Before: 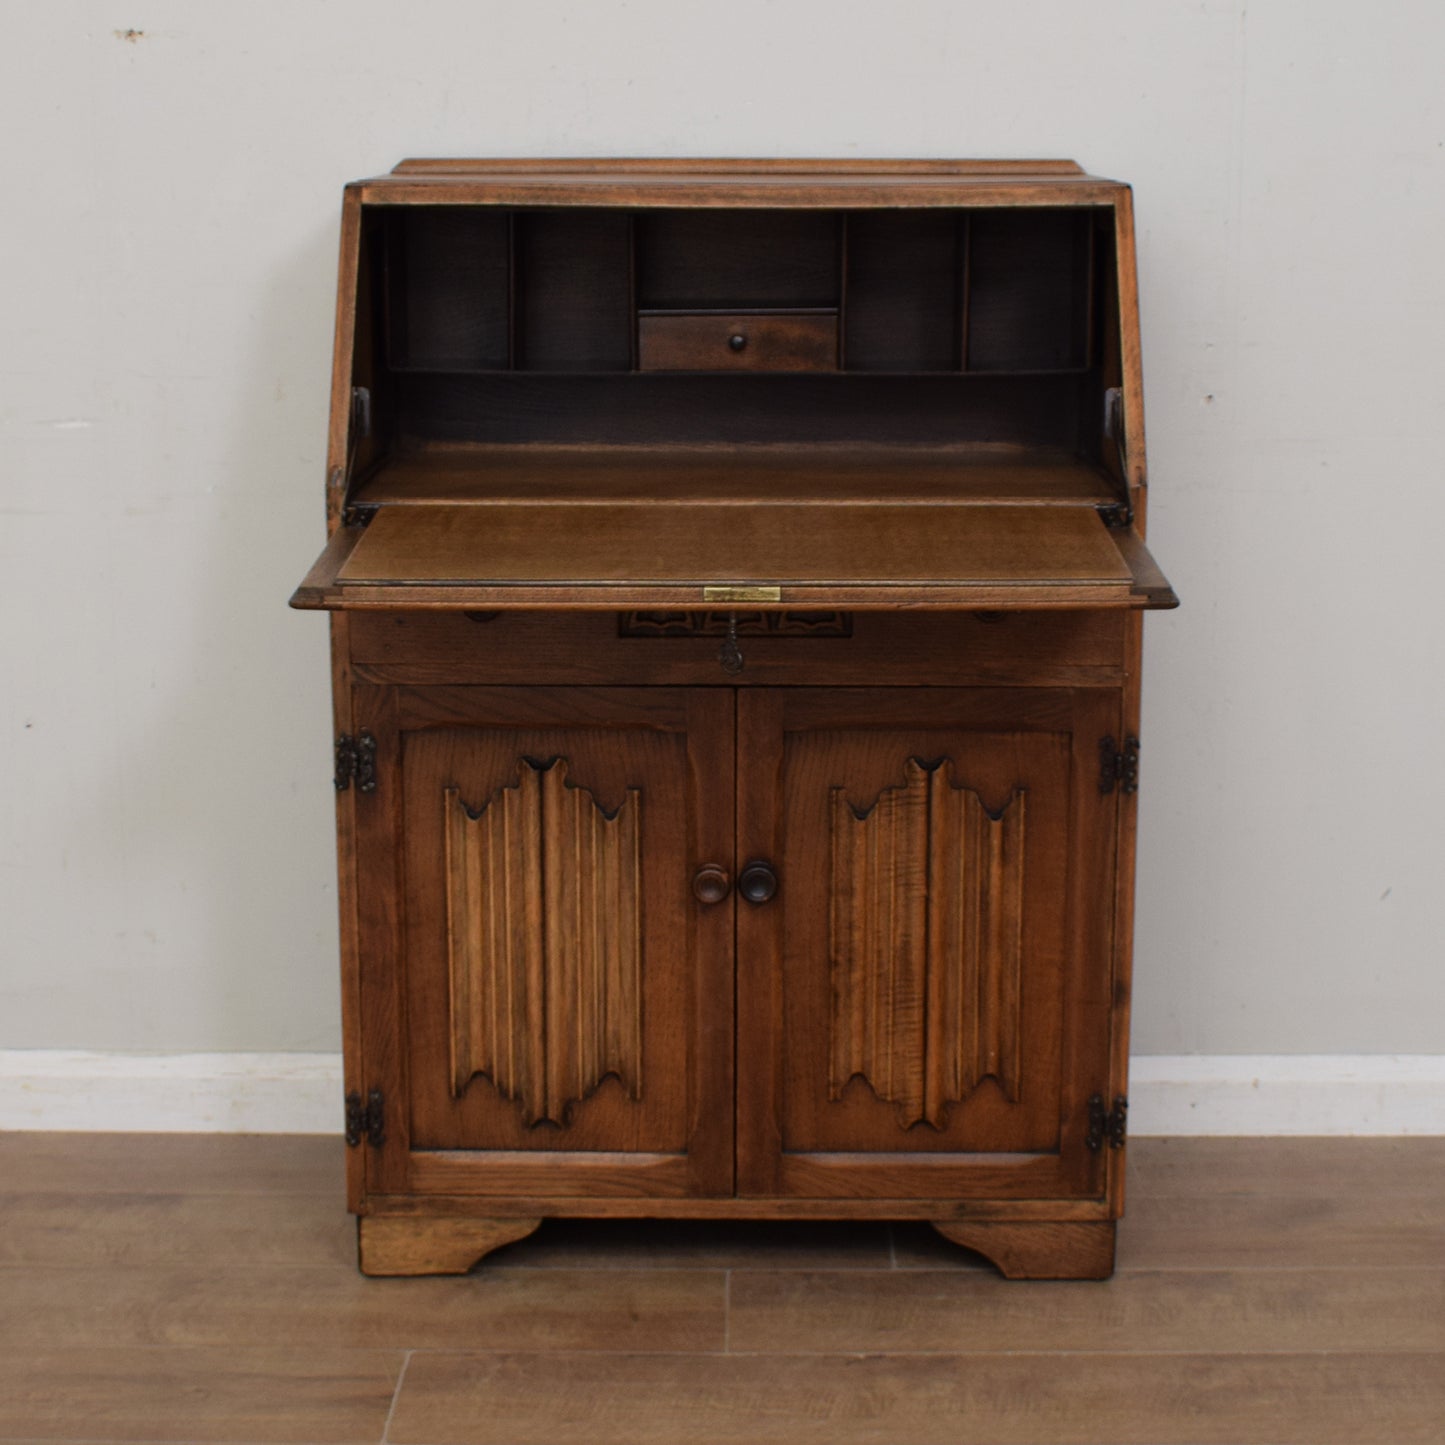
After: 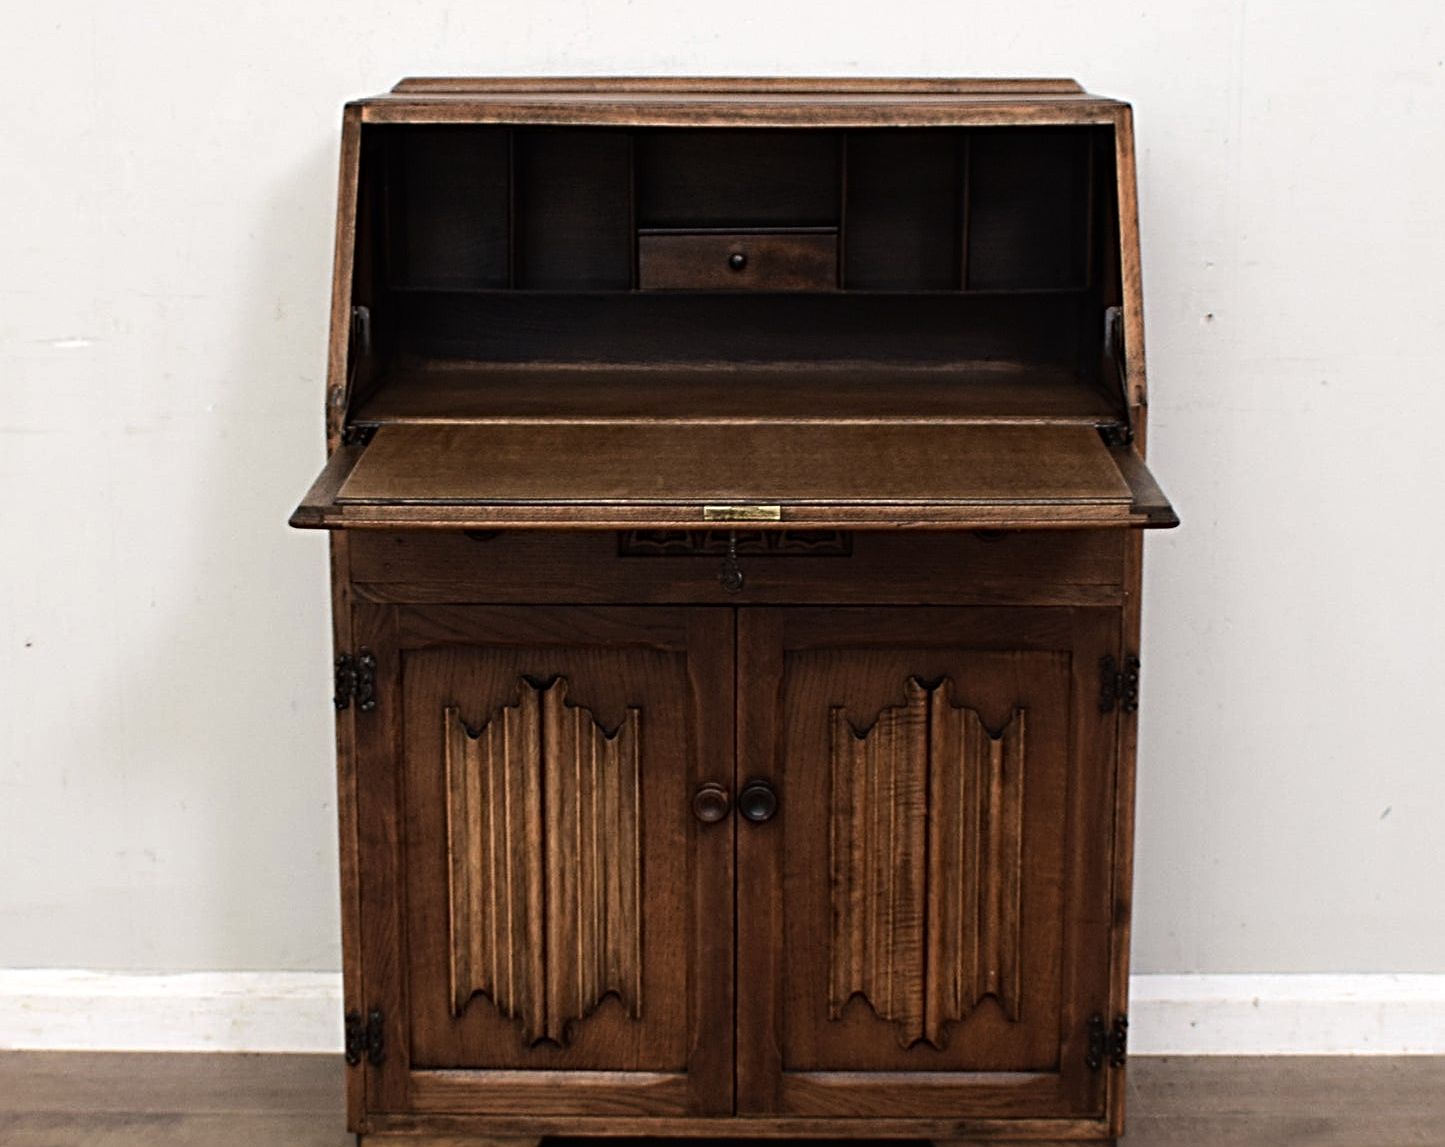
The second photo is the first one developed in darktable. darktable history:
sharpen: radius 4.883
contrast brightness saturation: saturation -0.17
crop and rotate: top 5.667%, bottom 14.937%
tone equalizer: -8 EV -0.75 EV, -7 EV -0.7 EV, -6 EV -0.6 EV, -5 EV -0.4 EV, -3 EV 0.4 EV, -2 EV 0.6 EV, -1 EV 0.7 EV, +0 EV 0.75 EV, edges refinement/feathering 500, mask exposure compensation -1.57 EV, preserve details no
